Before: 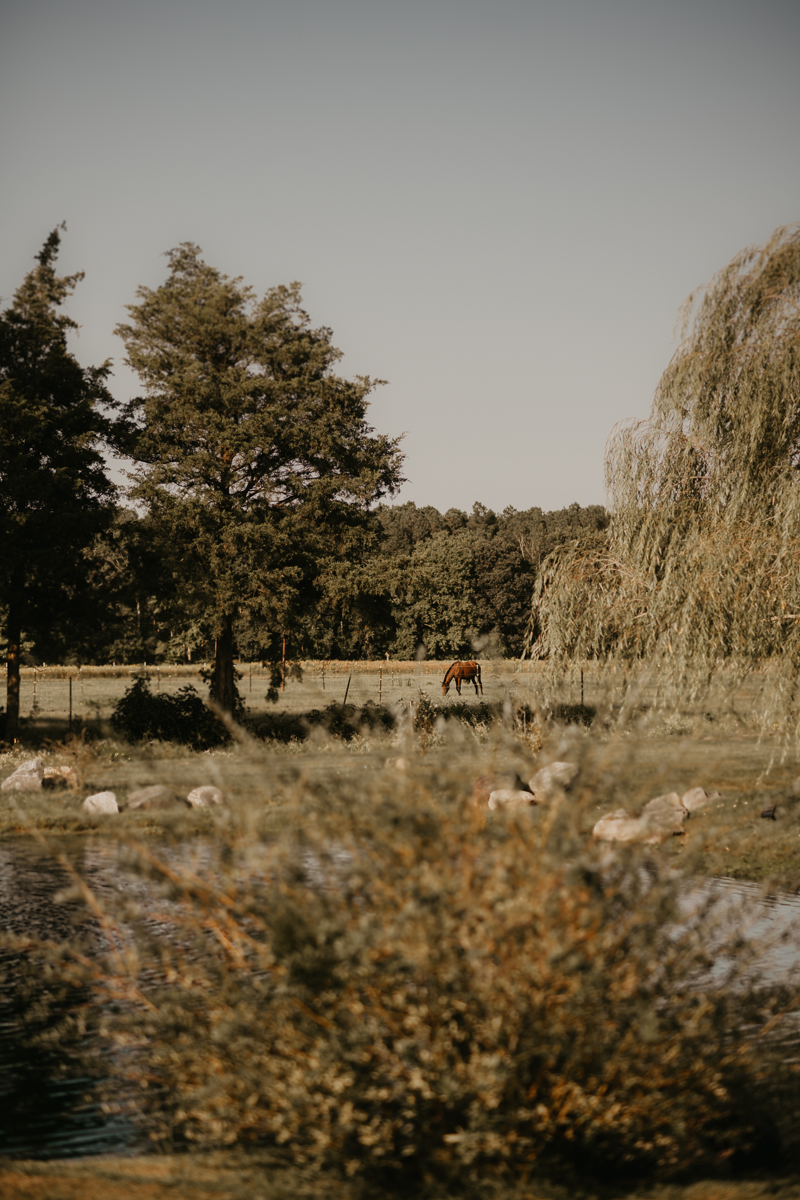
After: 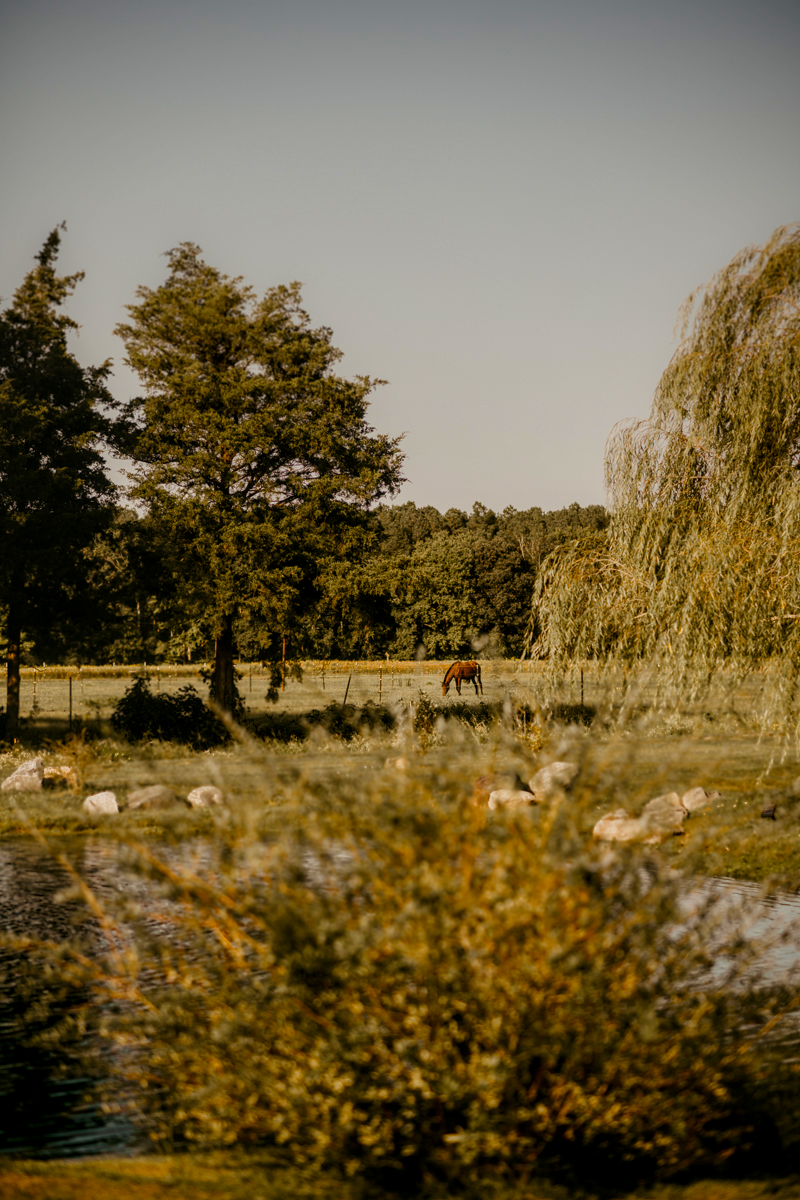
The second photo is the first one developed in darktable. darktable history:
color balance rgb: linear chroma grading › global chroma 15%, perceptual saturation grading › global saturation 30%
local contrast: on, module defaults
vignetting: brightness -0.233, saturation 0.141
